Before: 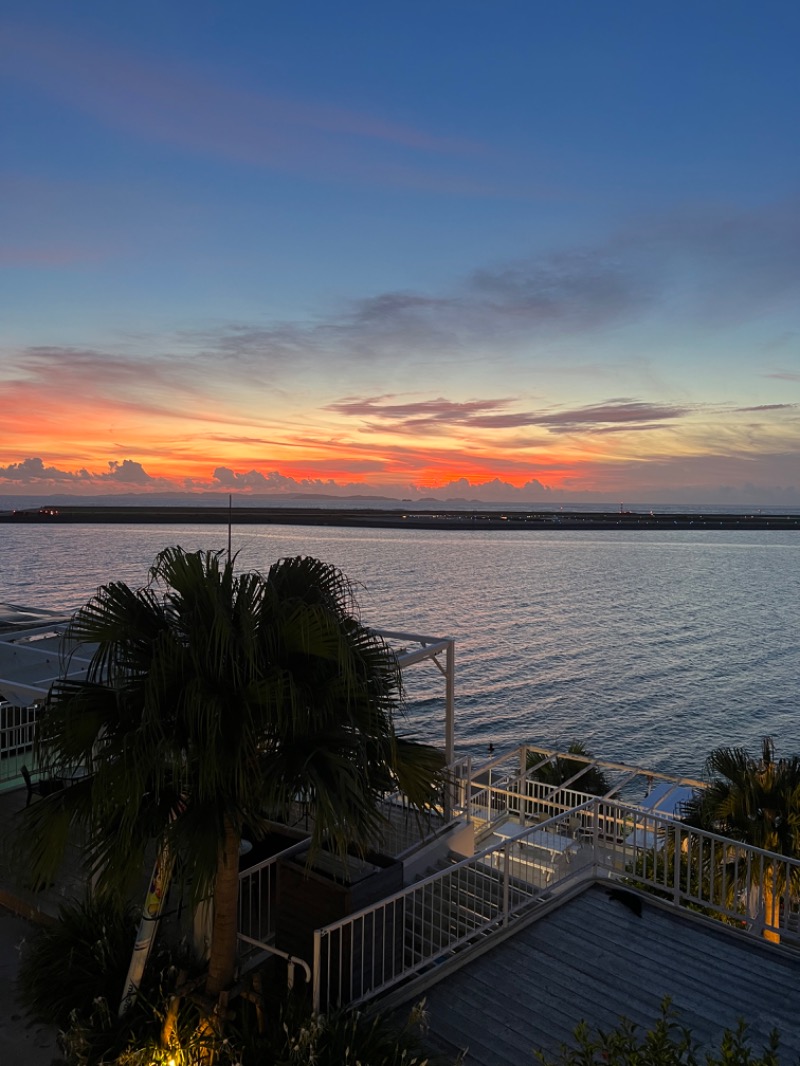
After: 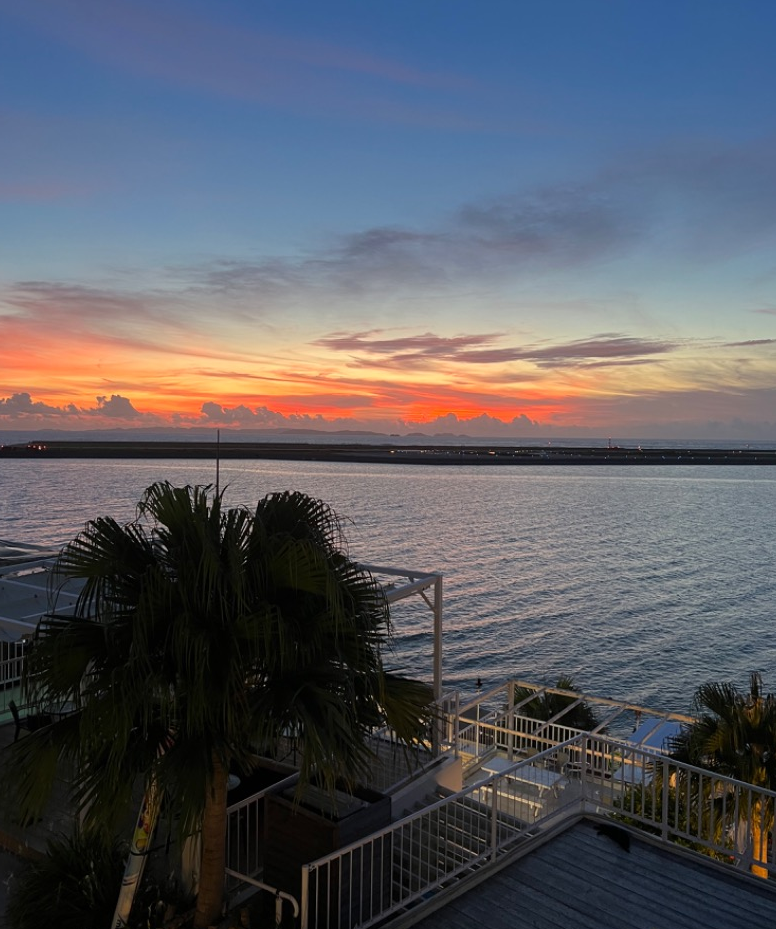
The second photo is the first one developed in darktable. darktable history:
rotate and perspective: automatic cropping original format, crop left 0, crop top 0
crop: left 1.507%, top 6.147%, right 1.379%, bottom 6.637%
